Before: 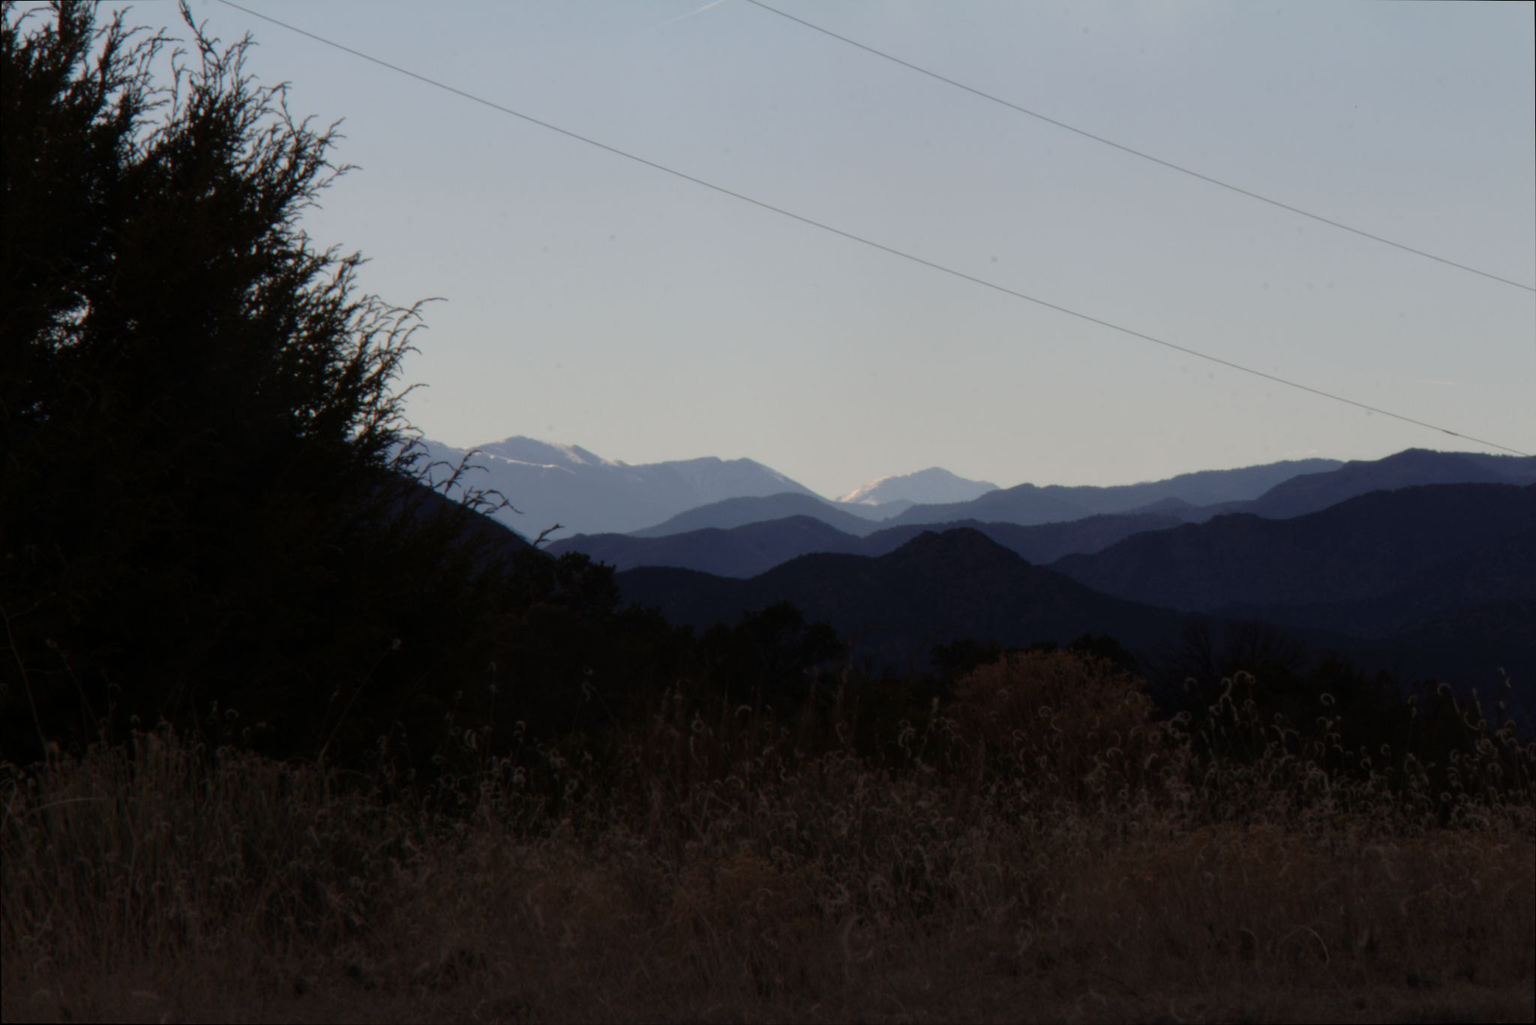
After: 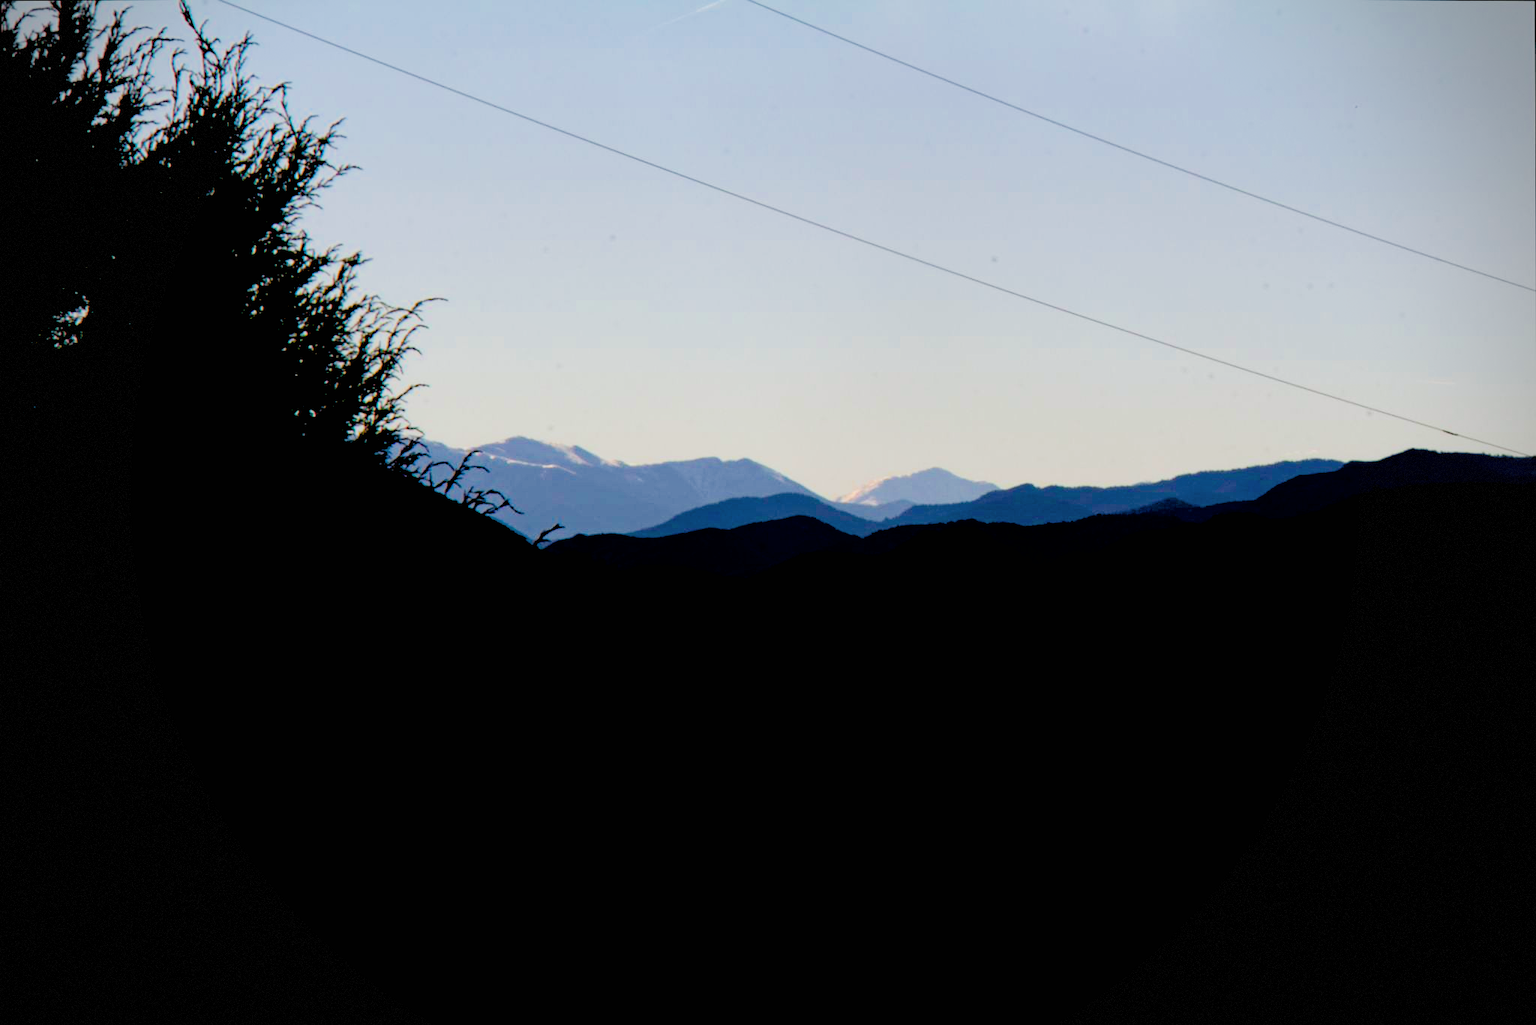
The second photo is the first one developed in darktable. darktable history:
sharpen: radius 1.29, amount 0.299, threshold 0.224
exposure: black level correction 0.036, exposure 0.907 EV, compensate exposure bias true, compensate highlight preservation false
color balance rgb: shadows lift › chroma 2.056%, shadows lift › hue 222.52°, linear chroma grading › global chroma 14.824%, perceptual saturation grading › global saturation 29.629%, perceptual brilliance grading › global brilliance 14.475%, perceptual brilliance grading › shadows -34.287%
filmic rgb: black relative exposure -8.49 EV, white relative exposure 5.57 EV, hardness 3.37, contrast 1.021
shadows and highlights: shadows 24.83, highlights -25.21
vignetting: center (-0.031, -0.036), dithering 8-bit output
haze removal: strength 0.298, distance 0.248, compatibility mode true, adaptive false
